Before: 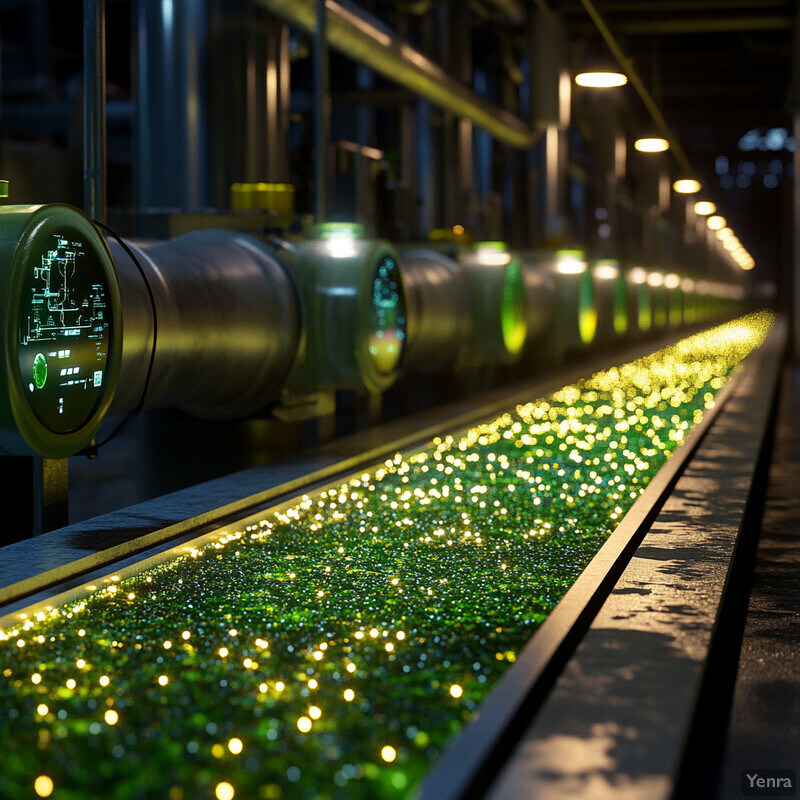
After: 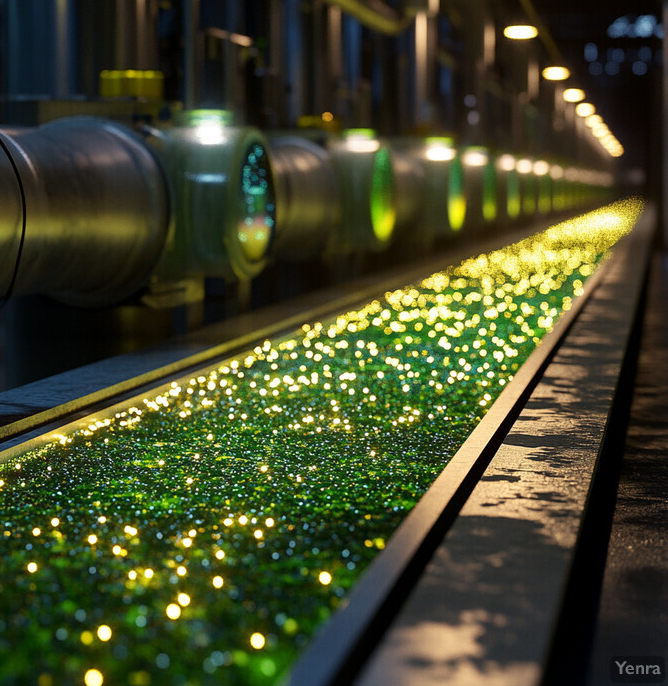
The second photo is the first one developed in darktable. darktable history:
crop: left 16.437%, top 14.204%
